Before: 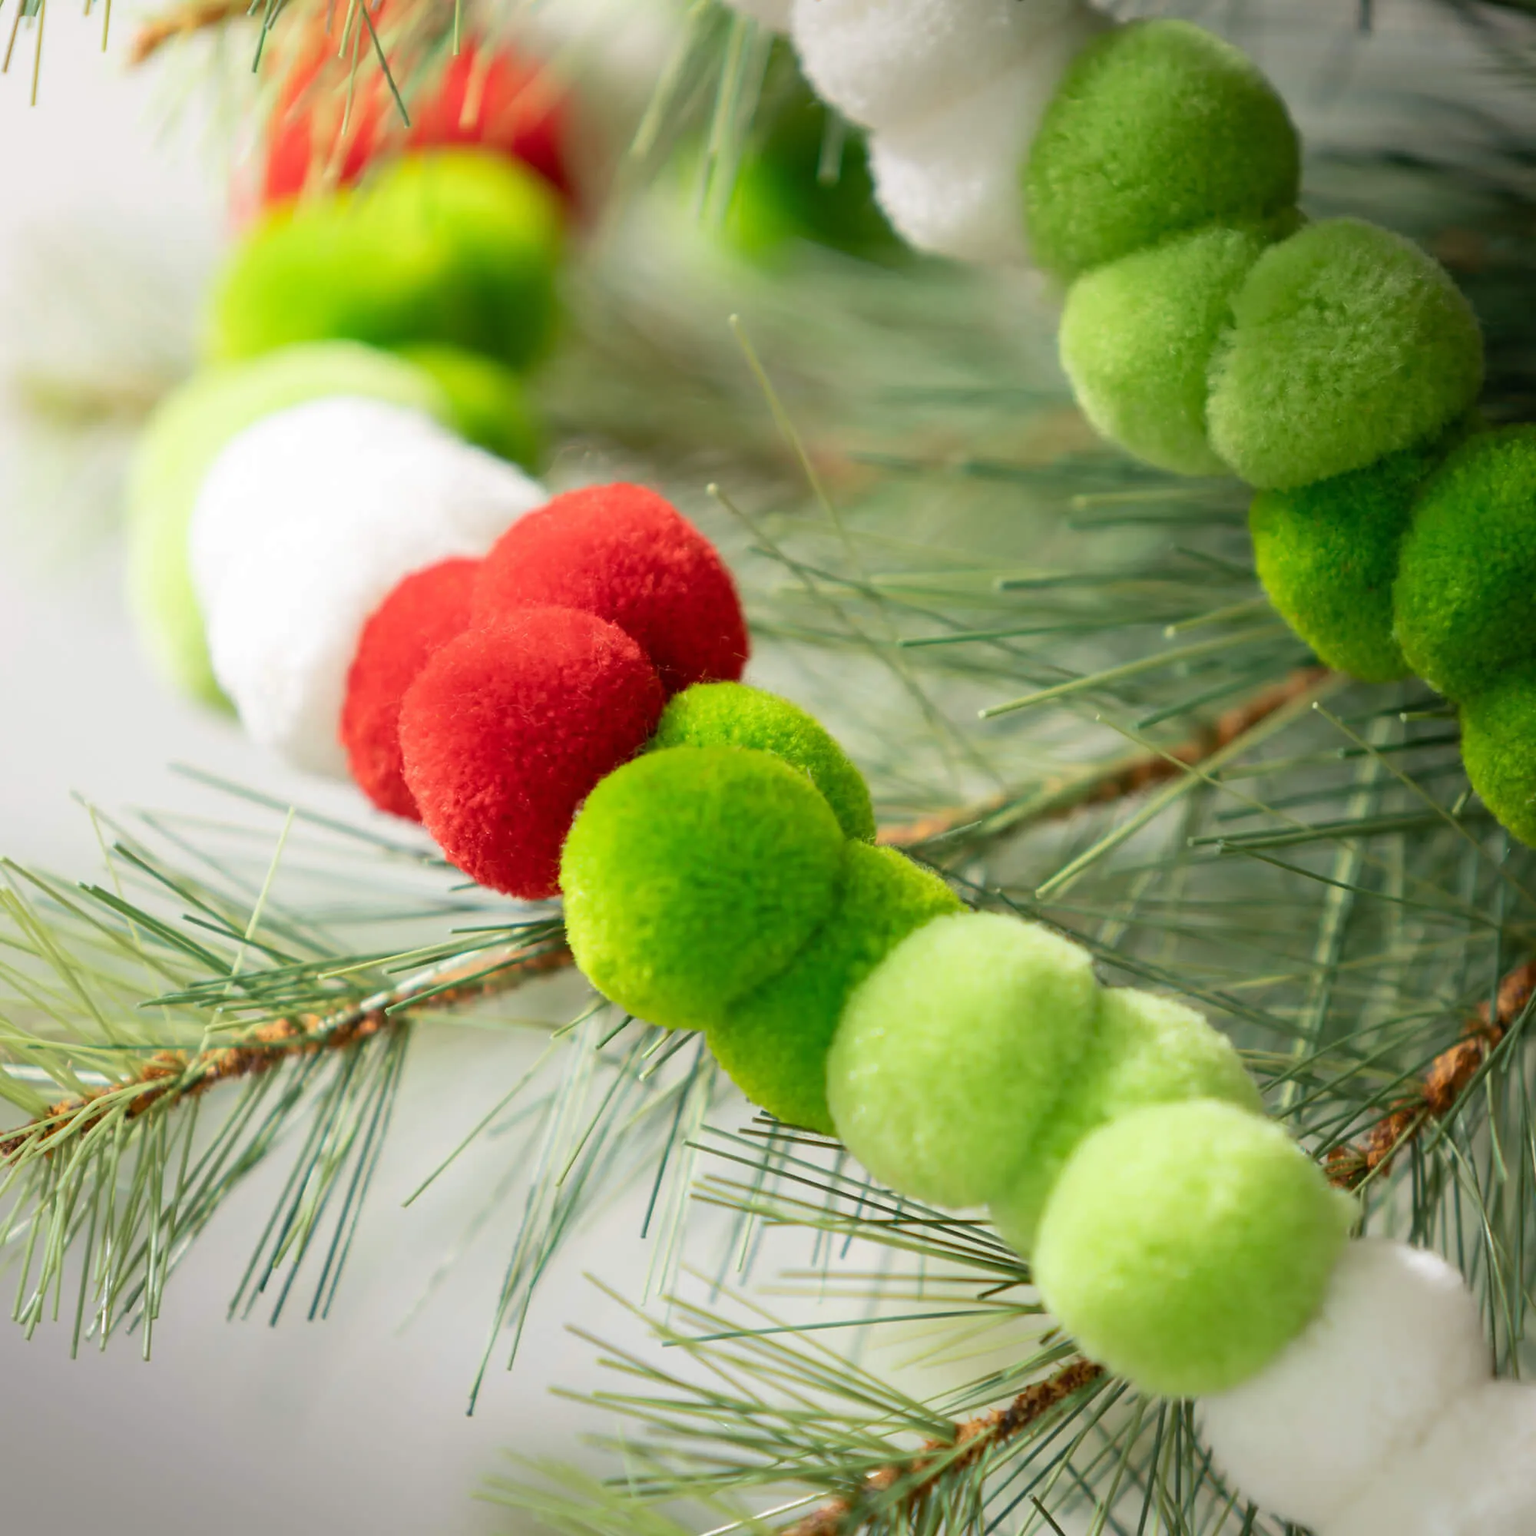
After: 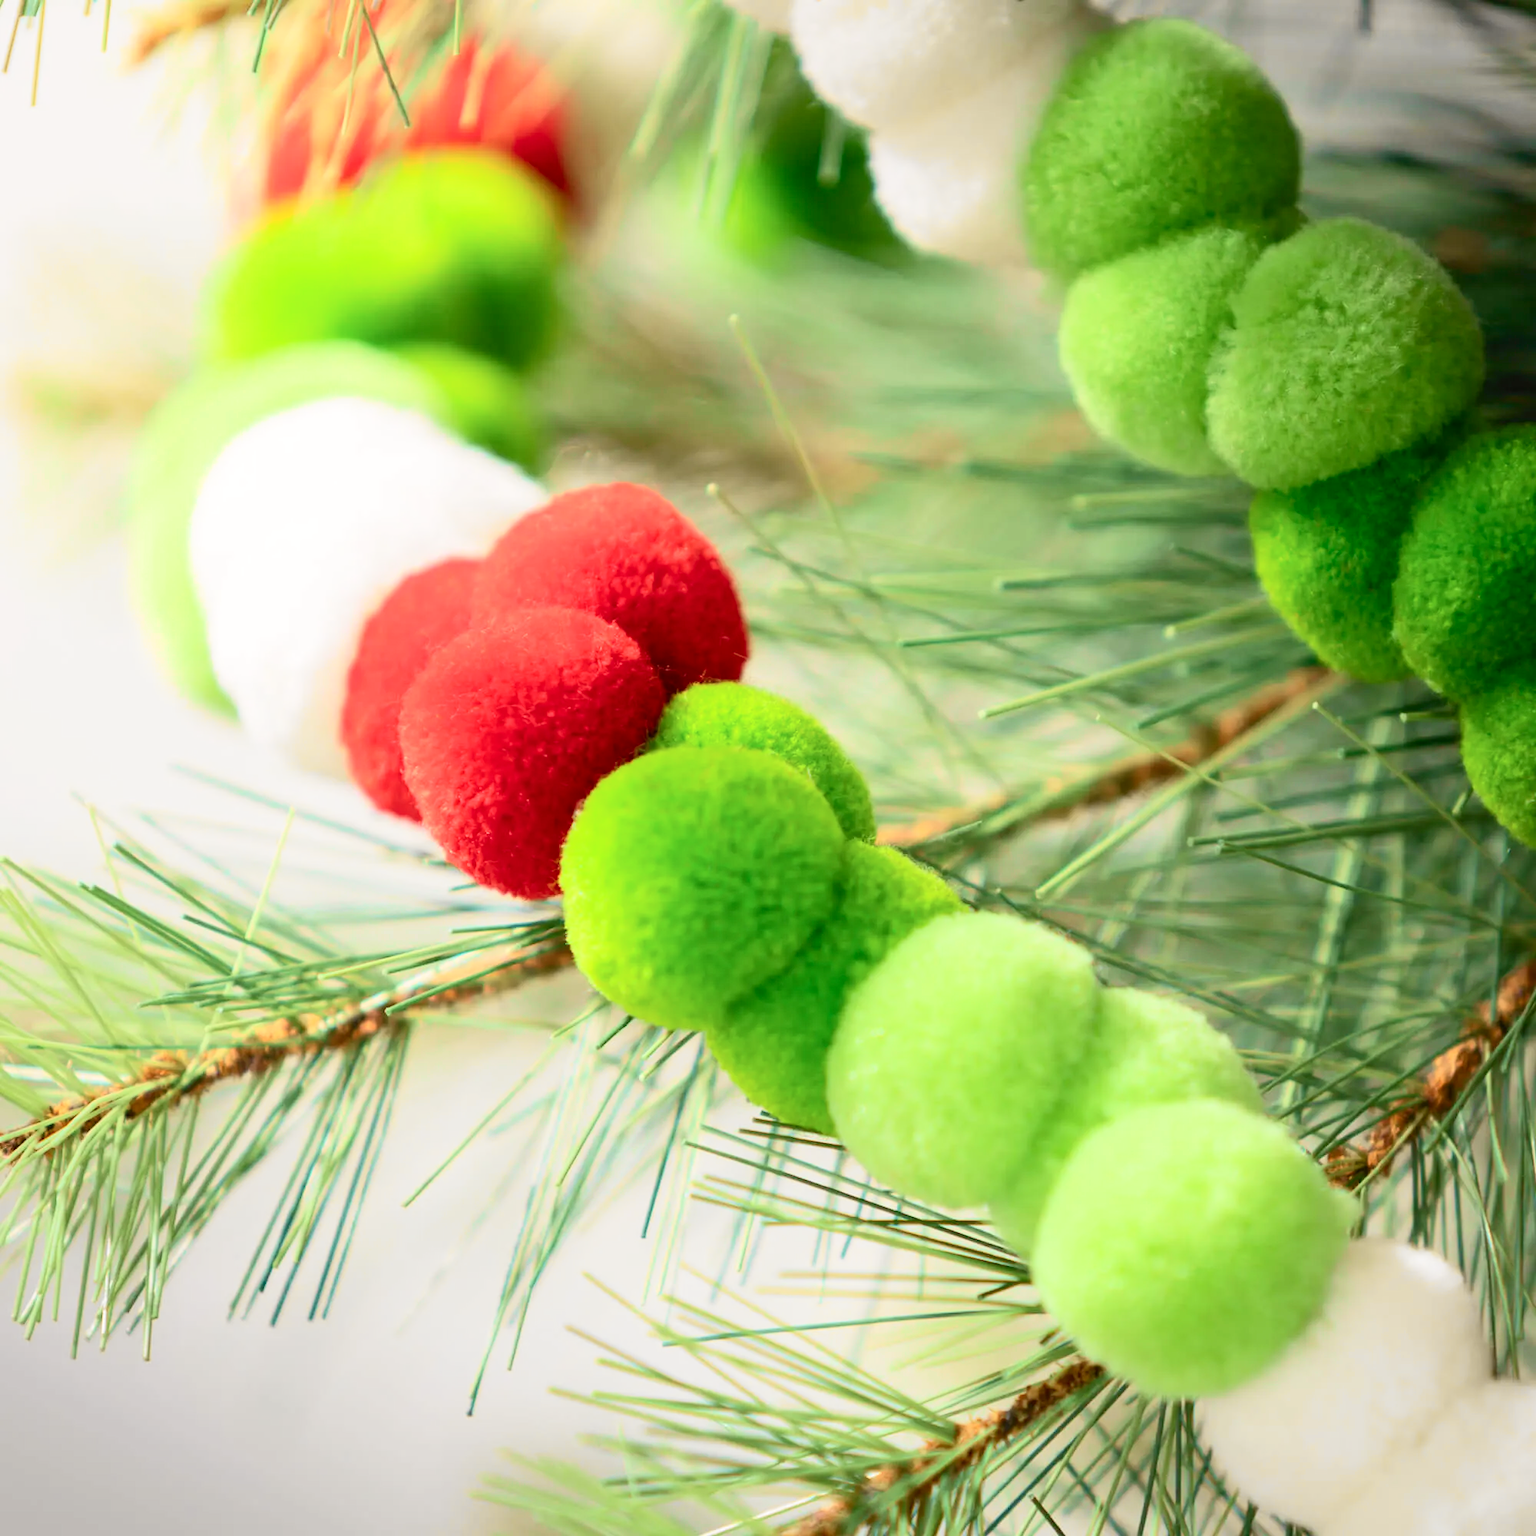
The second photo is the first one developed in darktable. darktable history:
tone curve: curves: ch0 [(0, 0) (0.055, 0.057) (0.258, 0.307) (0.434, 0.543) (0.517, 0.657) (0.745, 0.874) (1, 1)]; ch1 [(0, 0) (0.346, 0.307) (0.418, 0.383) (0.46, 0.439) (0.482, 0.493) (0.502, 0.503) (0.517, 0.514) (0.55, 0.561) (0.588, 0.603) (0.646, 0.688) (1, 1)]; ch2 [(0, 0) (0.346, 0.34) (0.431, 0.45) (0.485, 0.499) (0.5, 0.503) (0.527, 0.525) (0.545, 0.562) (0.679, 0.706) (1, 1)], color space Lab, independent channels, preserve colors none
